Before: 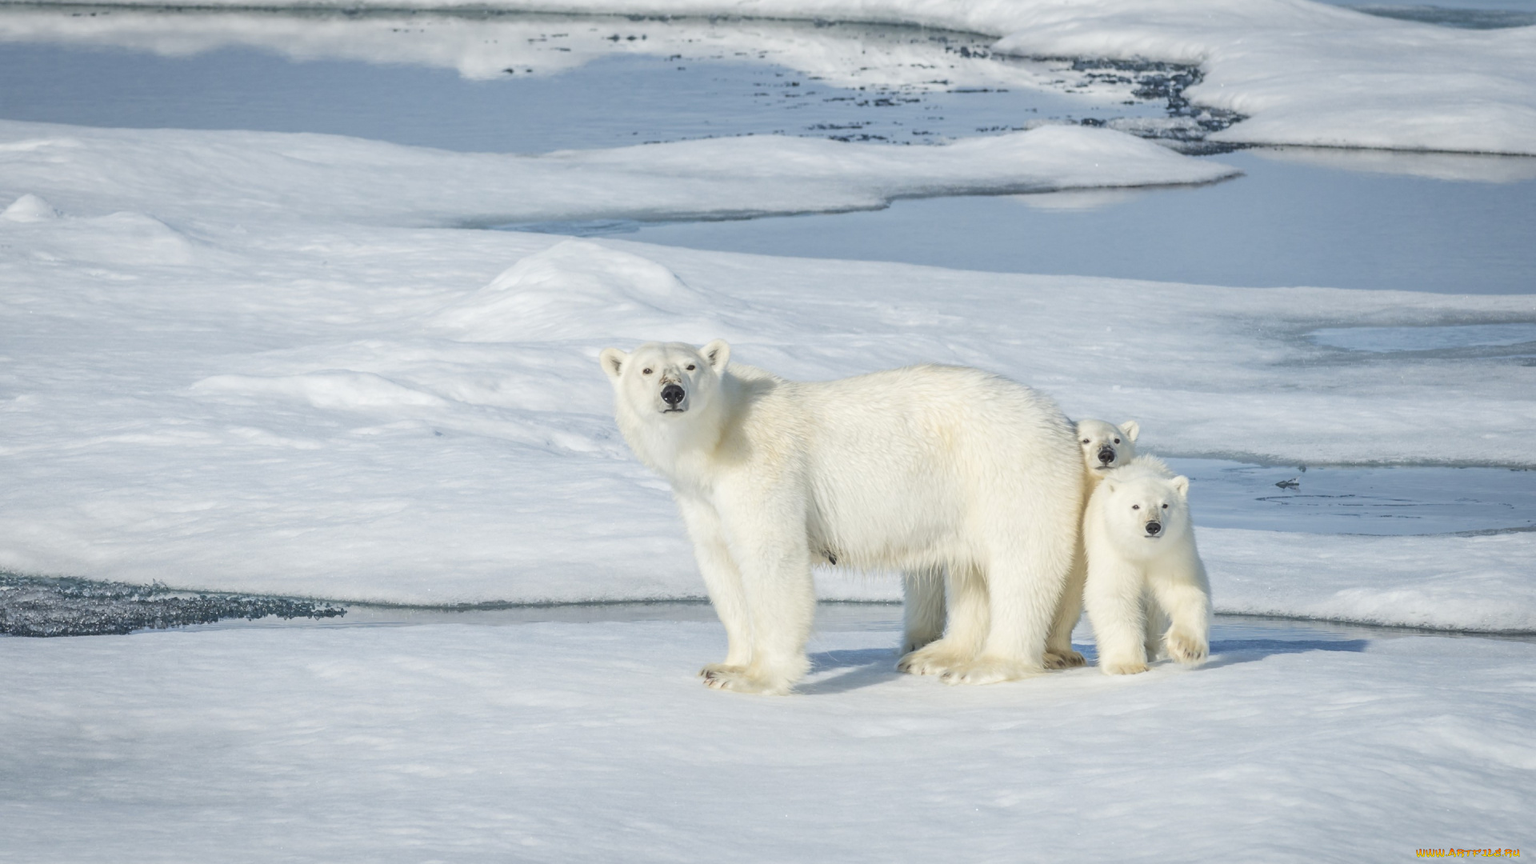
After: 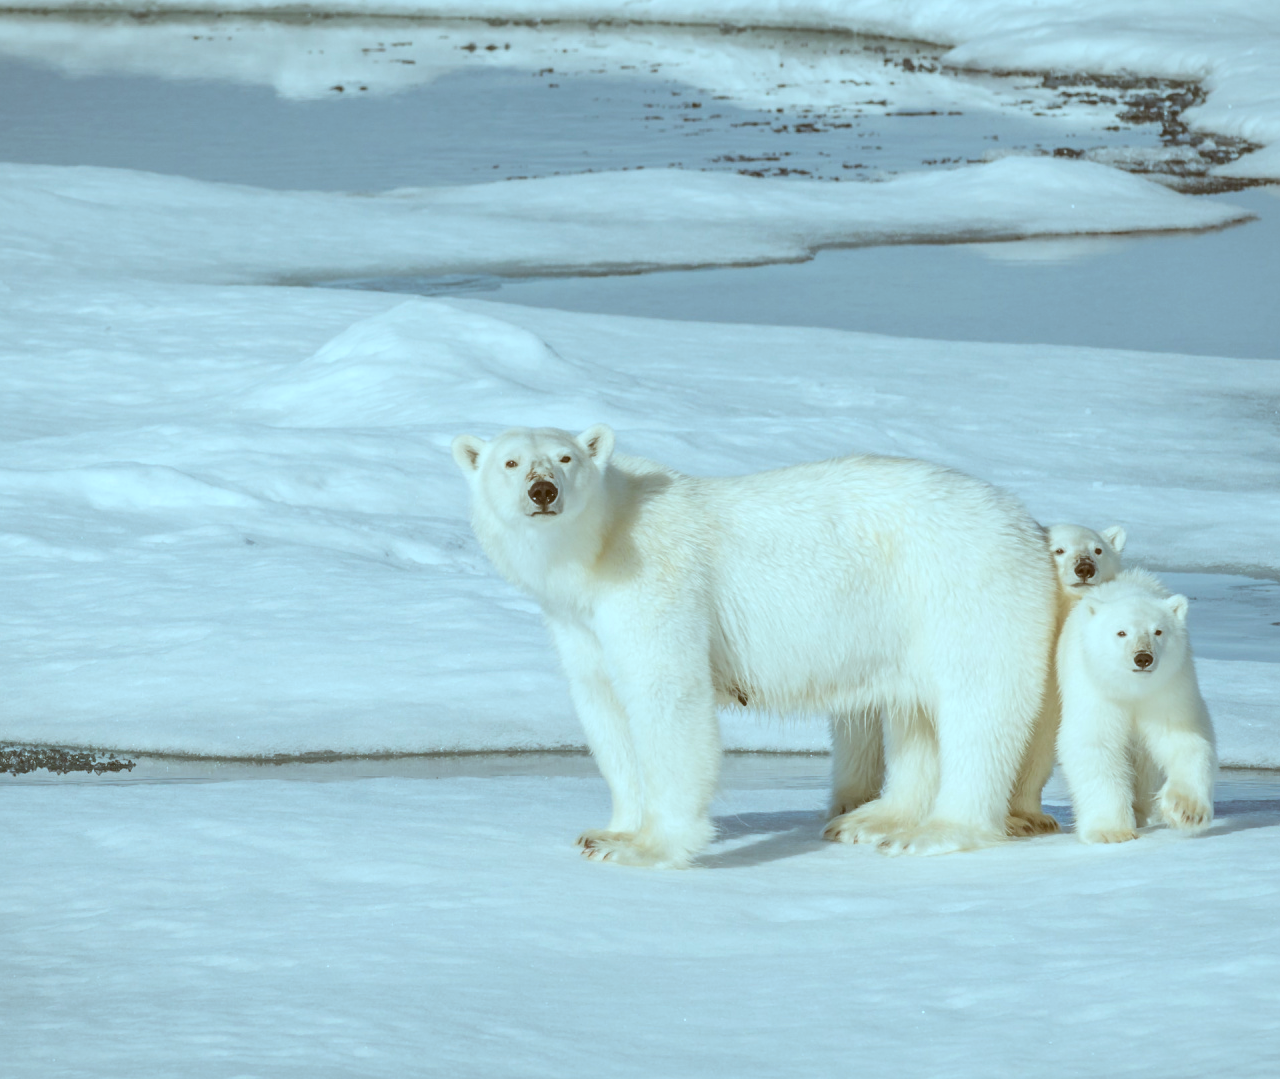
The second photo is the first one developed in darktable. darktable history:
color correction: highlights a* -14.62, highlights b* -16.22, shadows a* 10.12, shadows b* 29.4
crop and rotate: left 15.546%, right 17.787%
